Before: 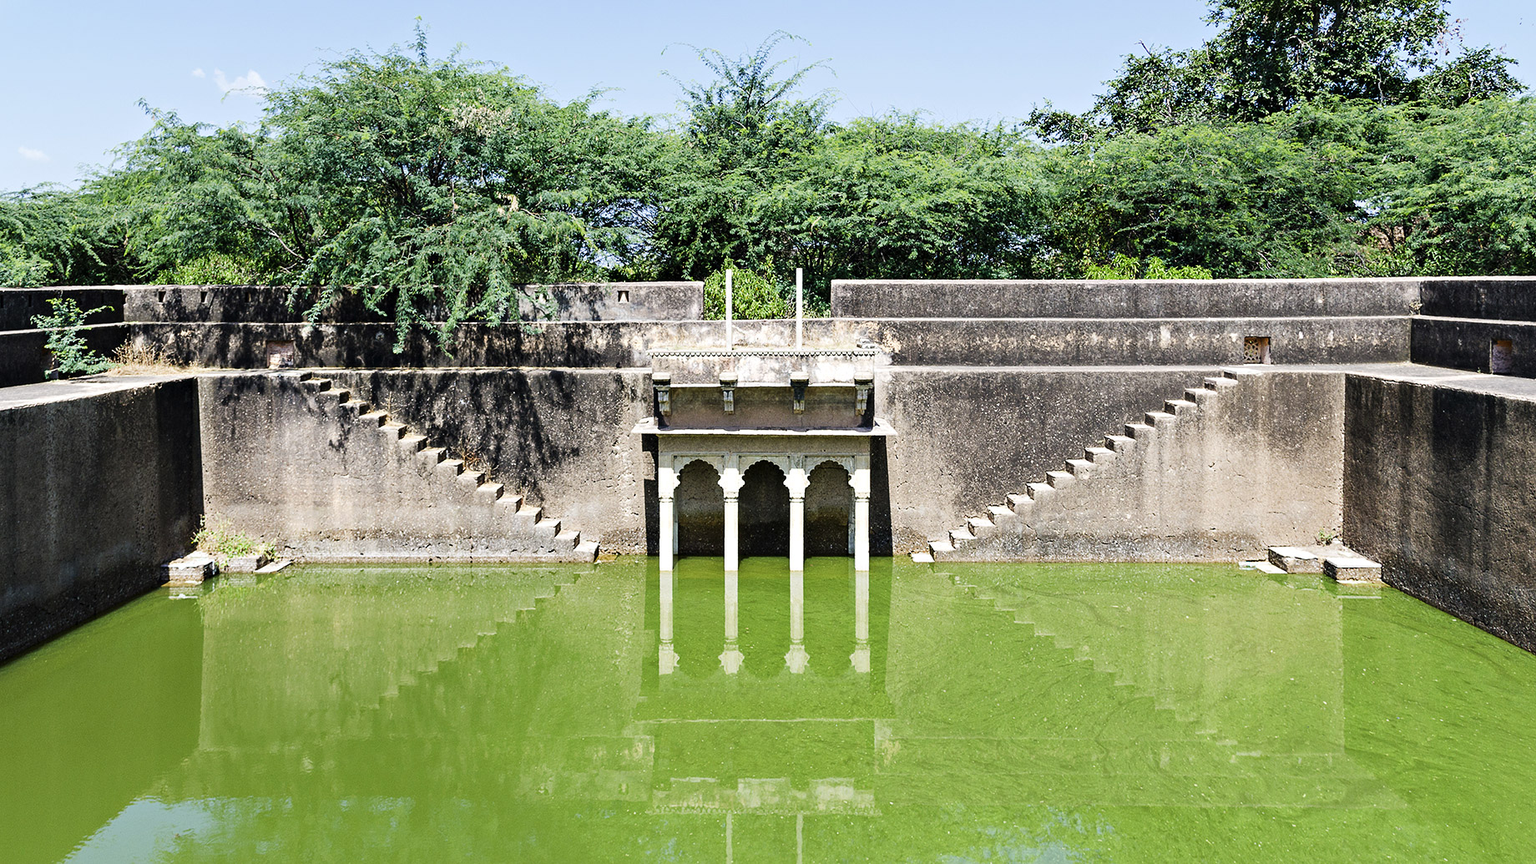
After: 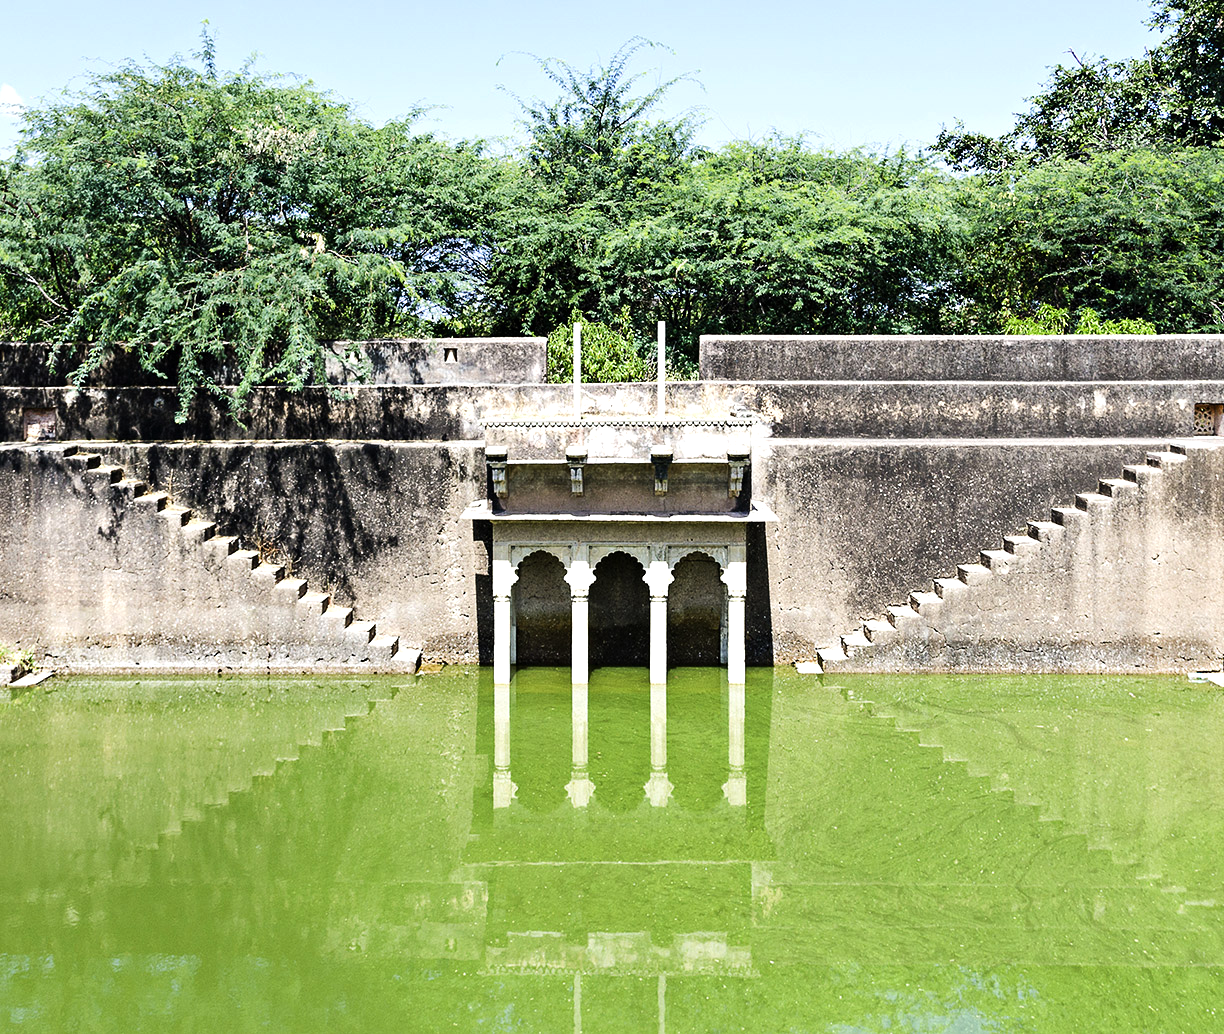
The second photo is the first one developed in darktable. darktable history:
tone equalizer: -8 EV -0.448 EV, -7 EV -0.393 EV, -6 EV -0.325 EV, -5 EV -0.208 EV, -3 EV 0.252 EV, -2 EV 0.317 EV, -1 EV 0.376 EV, +0 EV 0.436 EV, edges refinement/feathering 500, mask exposure compensation -1.57 EV, preserve details no
crop and rotate: left 16.151%, right 17.295%
base curve: curves: ch0 [(0, 0) (0.297, 0.298) (1, 1)]
